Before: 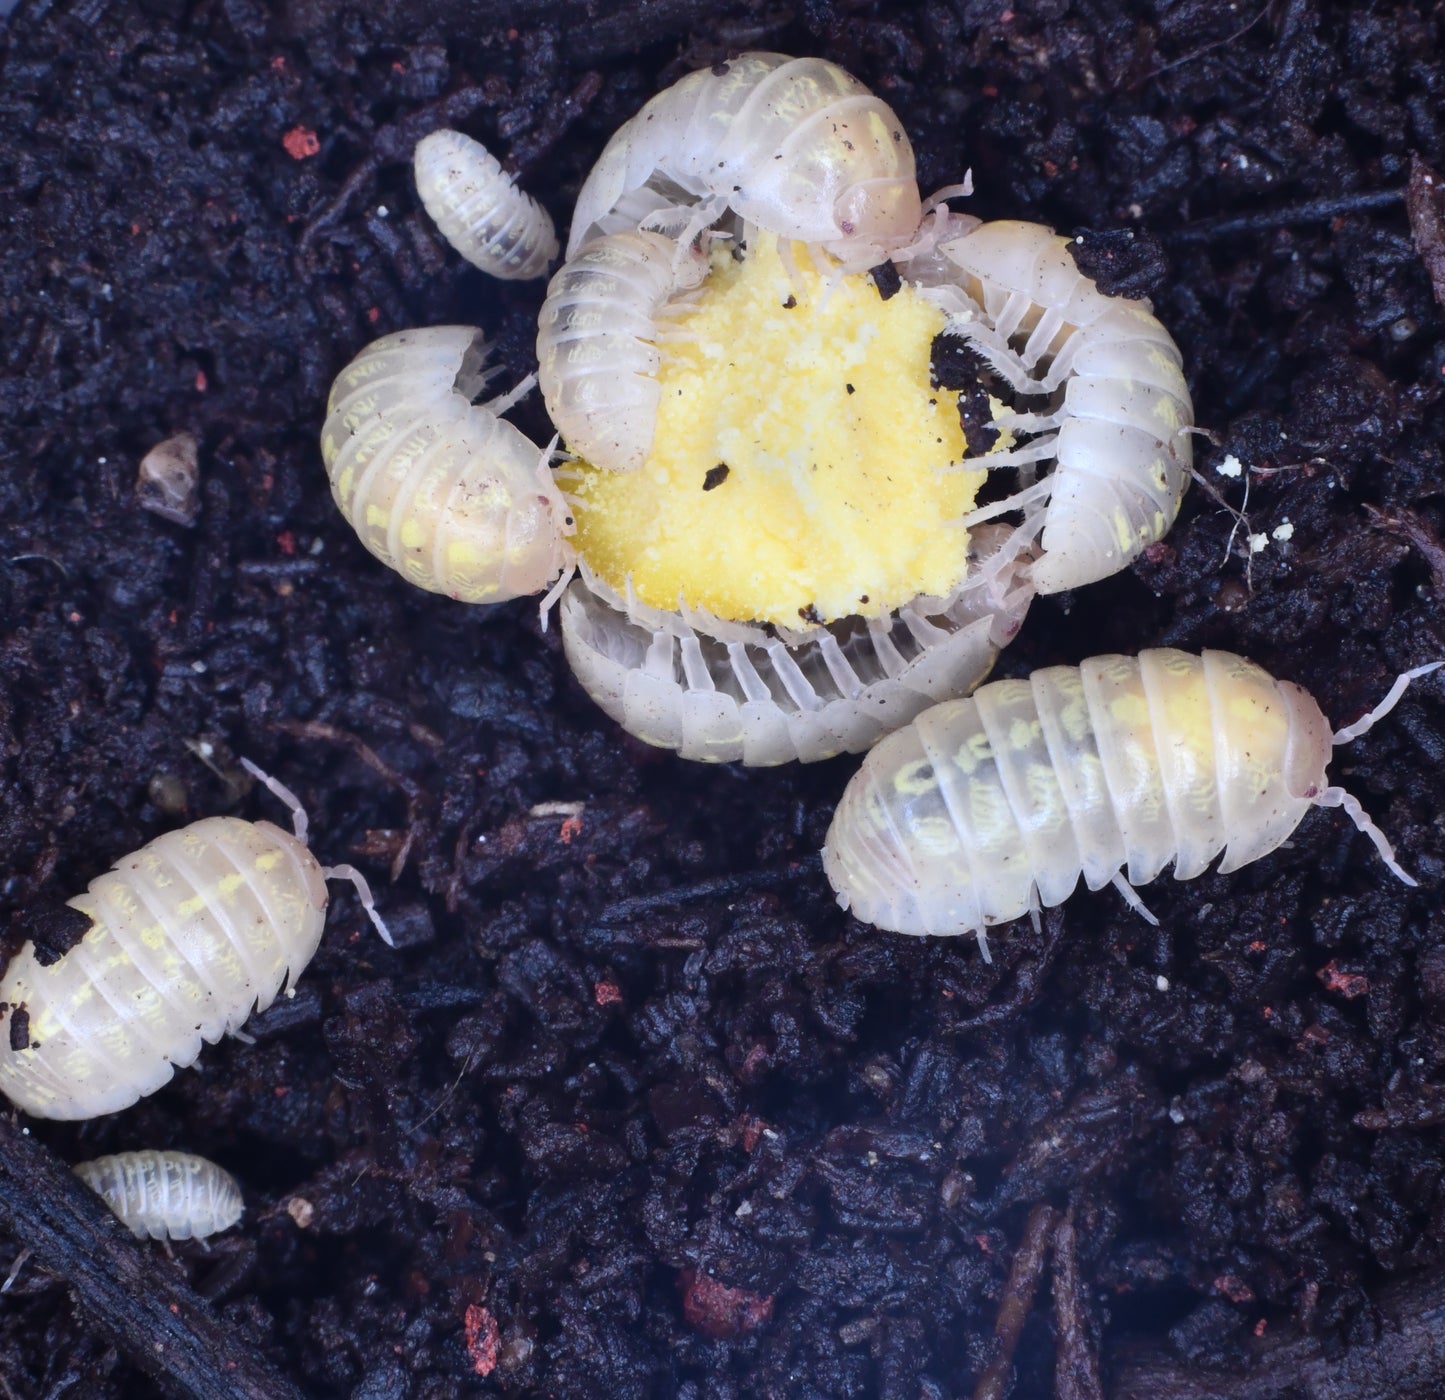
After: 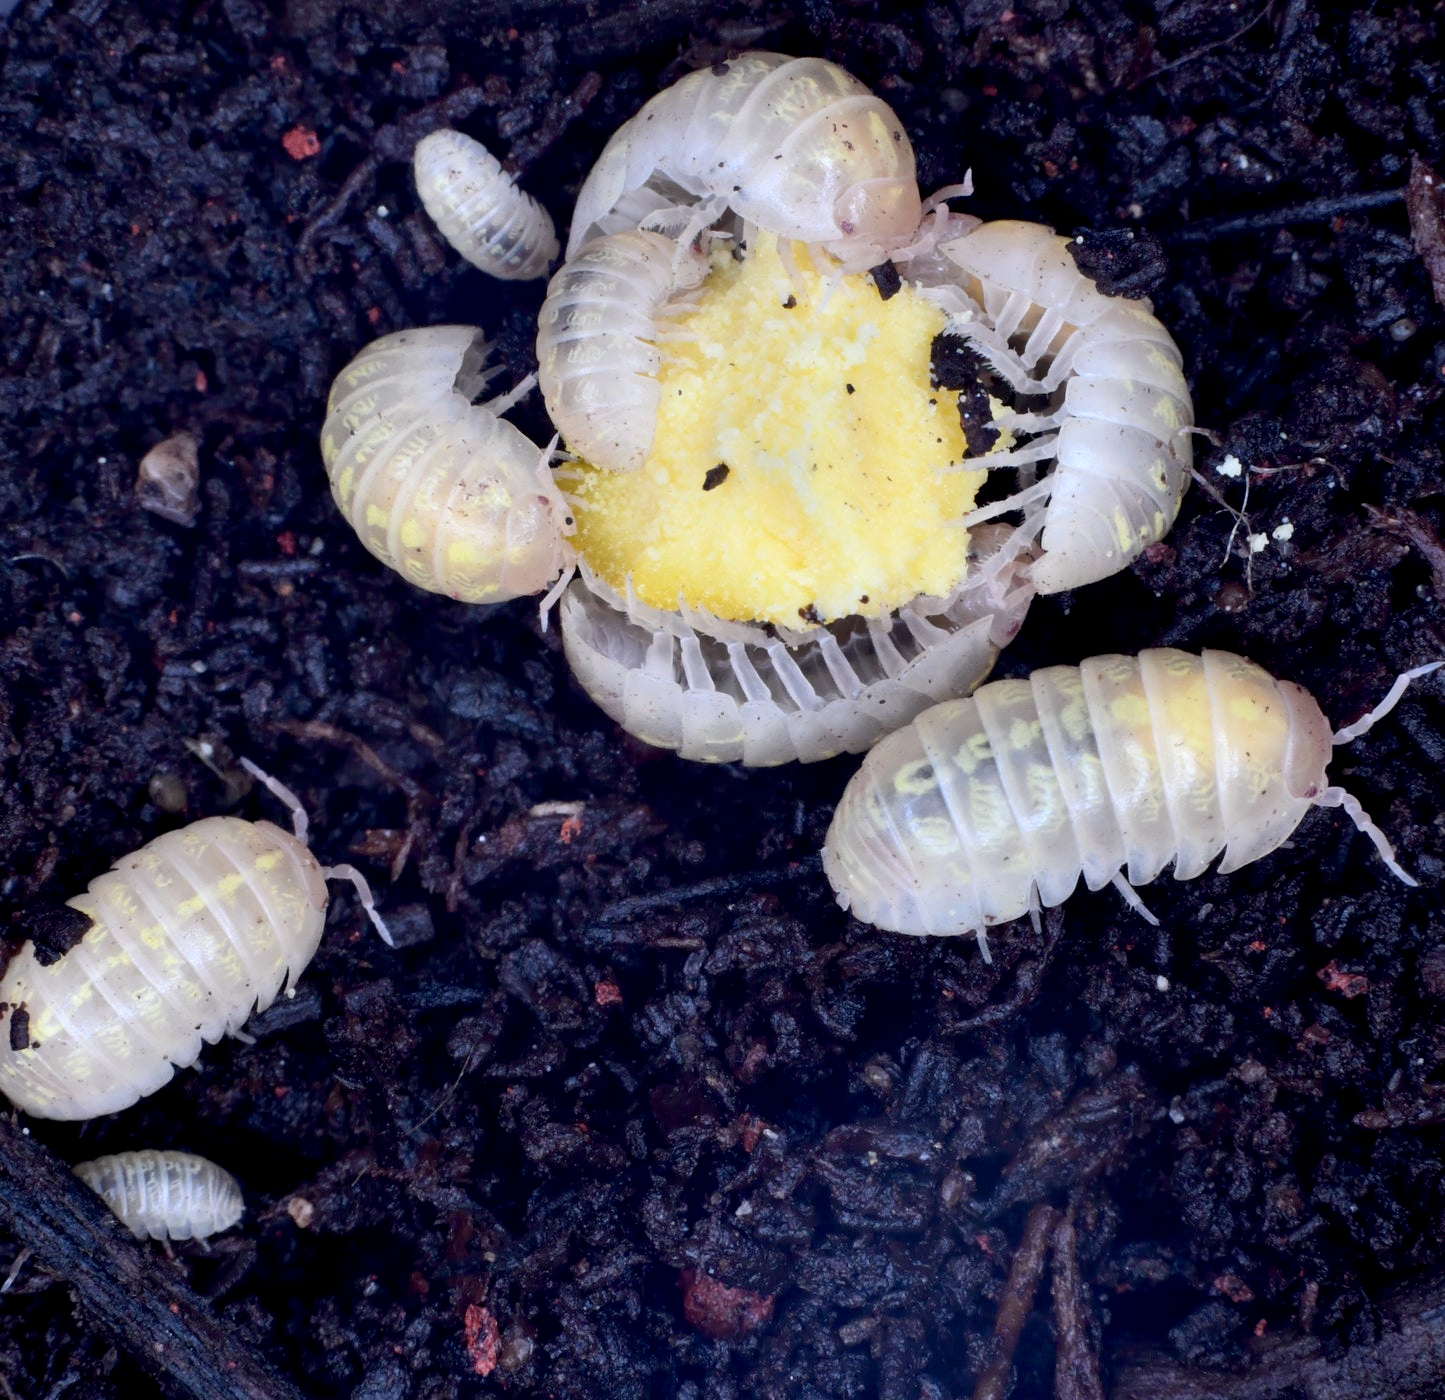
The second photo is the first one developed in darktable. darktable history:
exposure: black level correction 0.01, exposure 0.014 EV, compensate highlight preservation false
base curve: curves: ch0 [(0, 0) (0.472, 0.455) (1, 1)], preserve colors none
